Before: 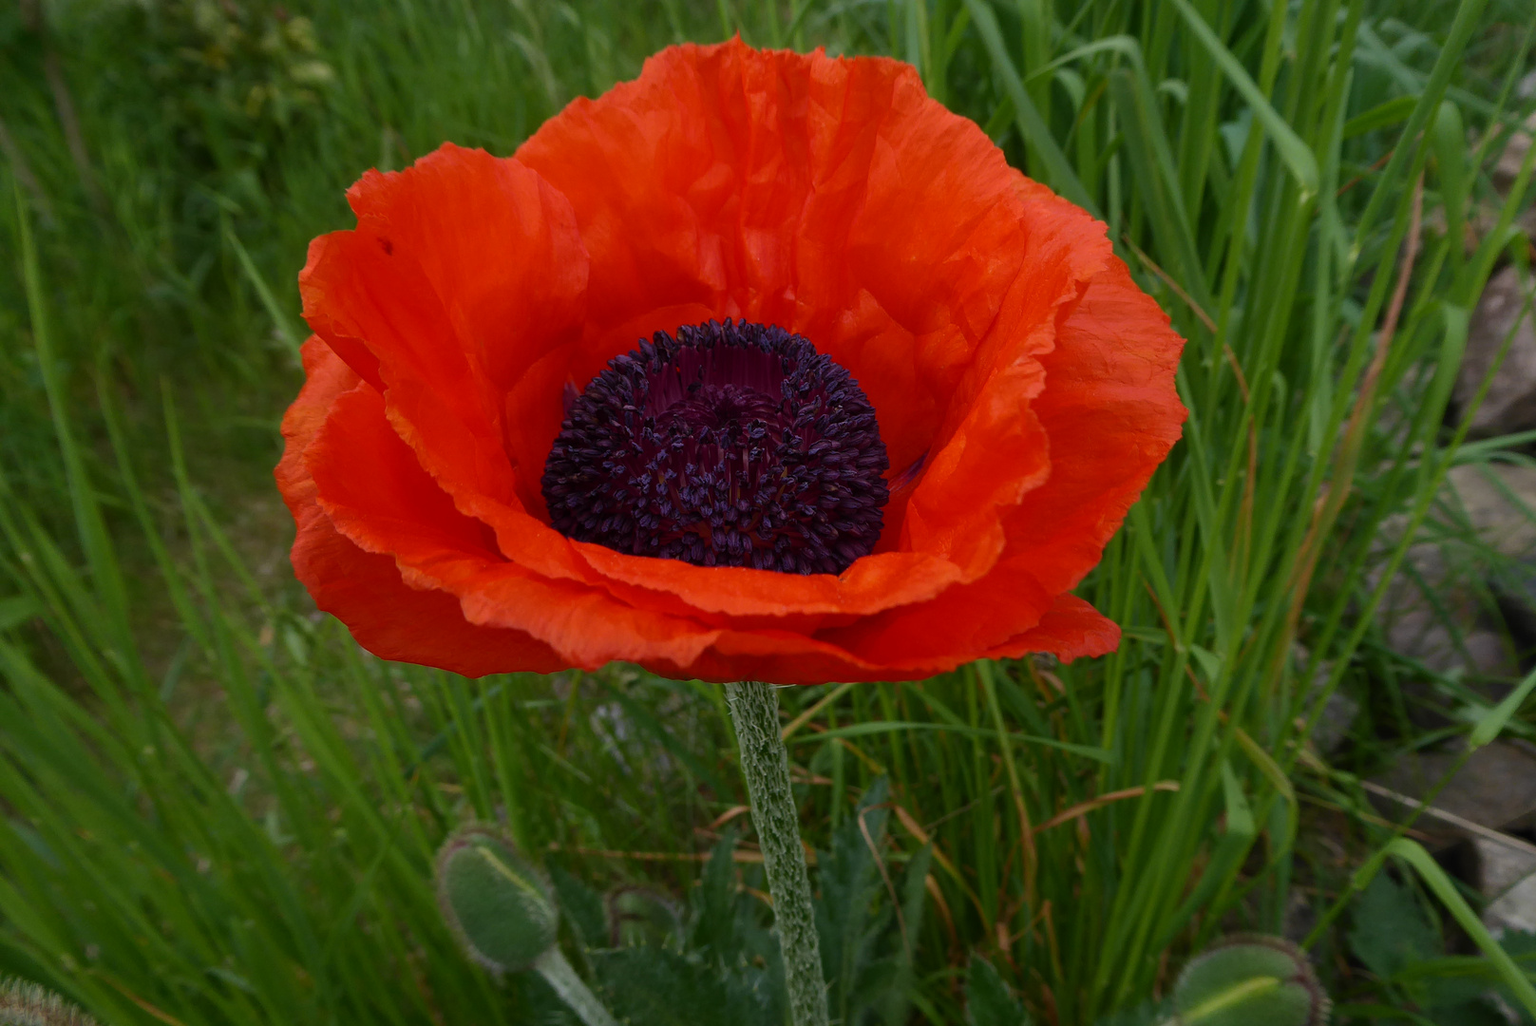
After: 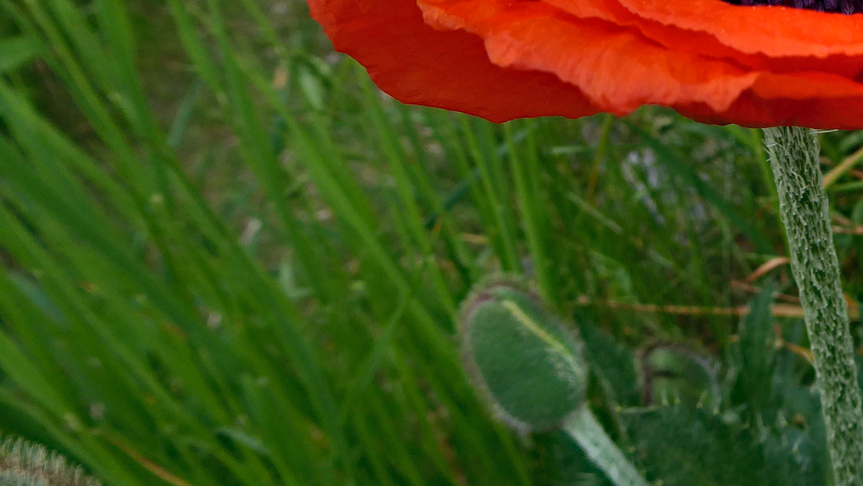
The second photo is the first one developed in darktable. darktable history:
crop and rotate: top 54.778%, right 46.61%, bottom 0.159%
haze removal: compatibility mode true, adaptive false
shadows and highlights: highlights color adjustment 0%, low approximation 0.01, soften with gaussian
